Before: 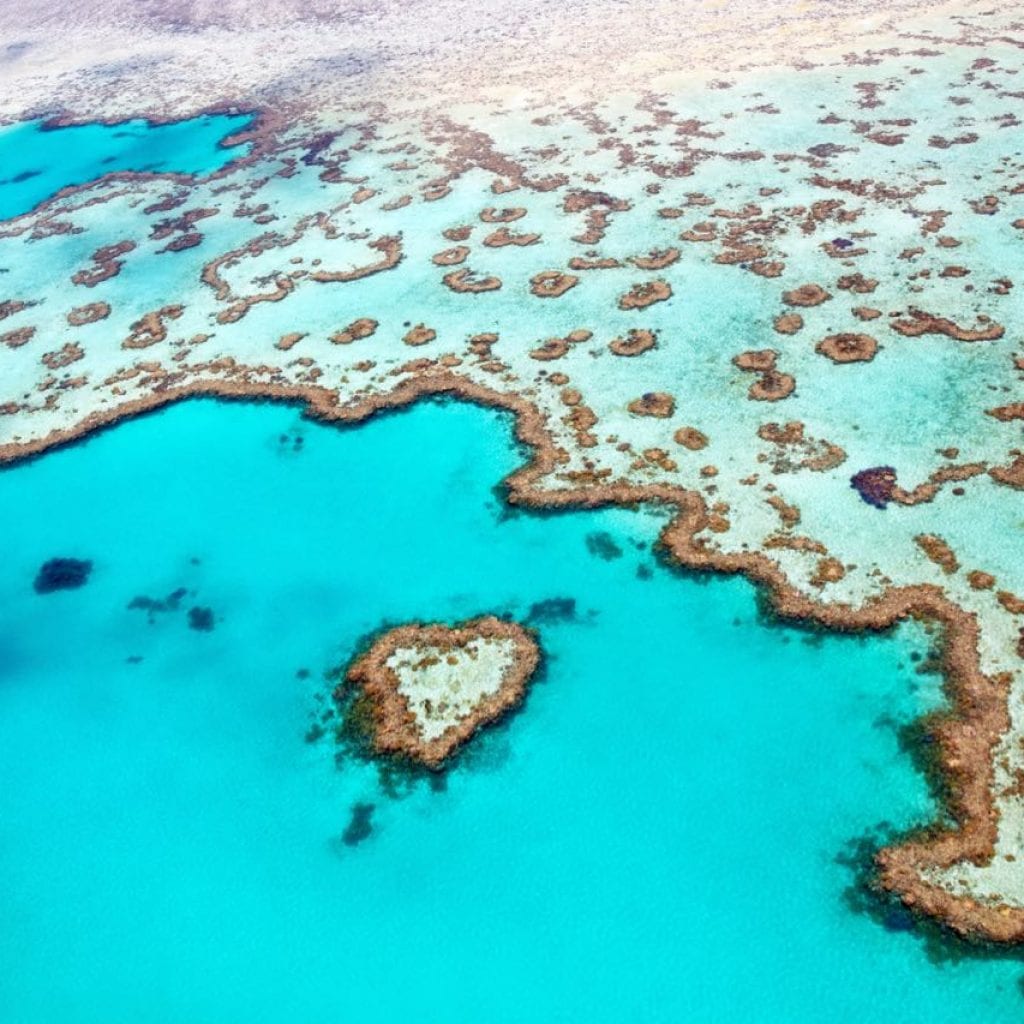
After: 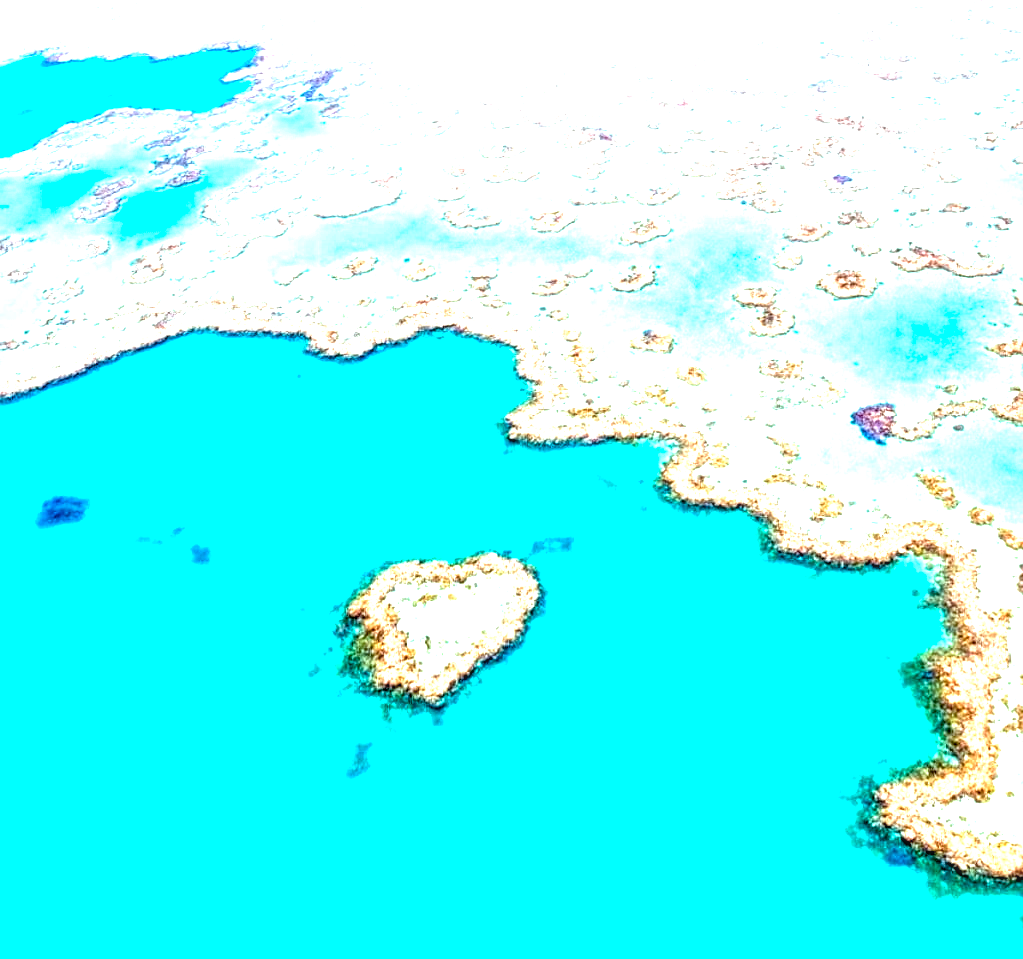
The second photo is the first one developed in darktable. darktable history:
sharpen: amount 0.206
color correction: highlights a* -11.56, highlights b* -14.87
crop and rotate: top 6.308%
color balance rgb: highlights gain › chroma 2.992%, highlights gain › hue 76.56°, perceptual saturation grading › global saturation 0.005%, global vibrance 30.317%, contrast 9.781%
local contrast: detail 150%
exposure: black level correction 0.005, exposure 2.081 EV, compensate highlight preservation false
